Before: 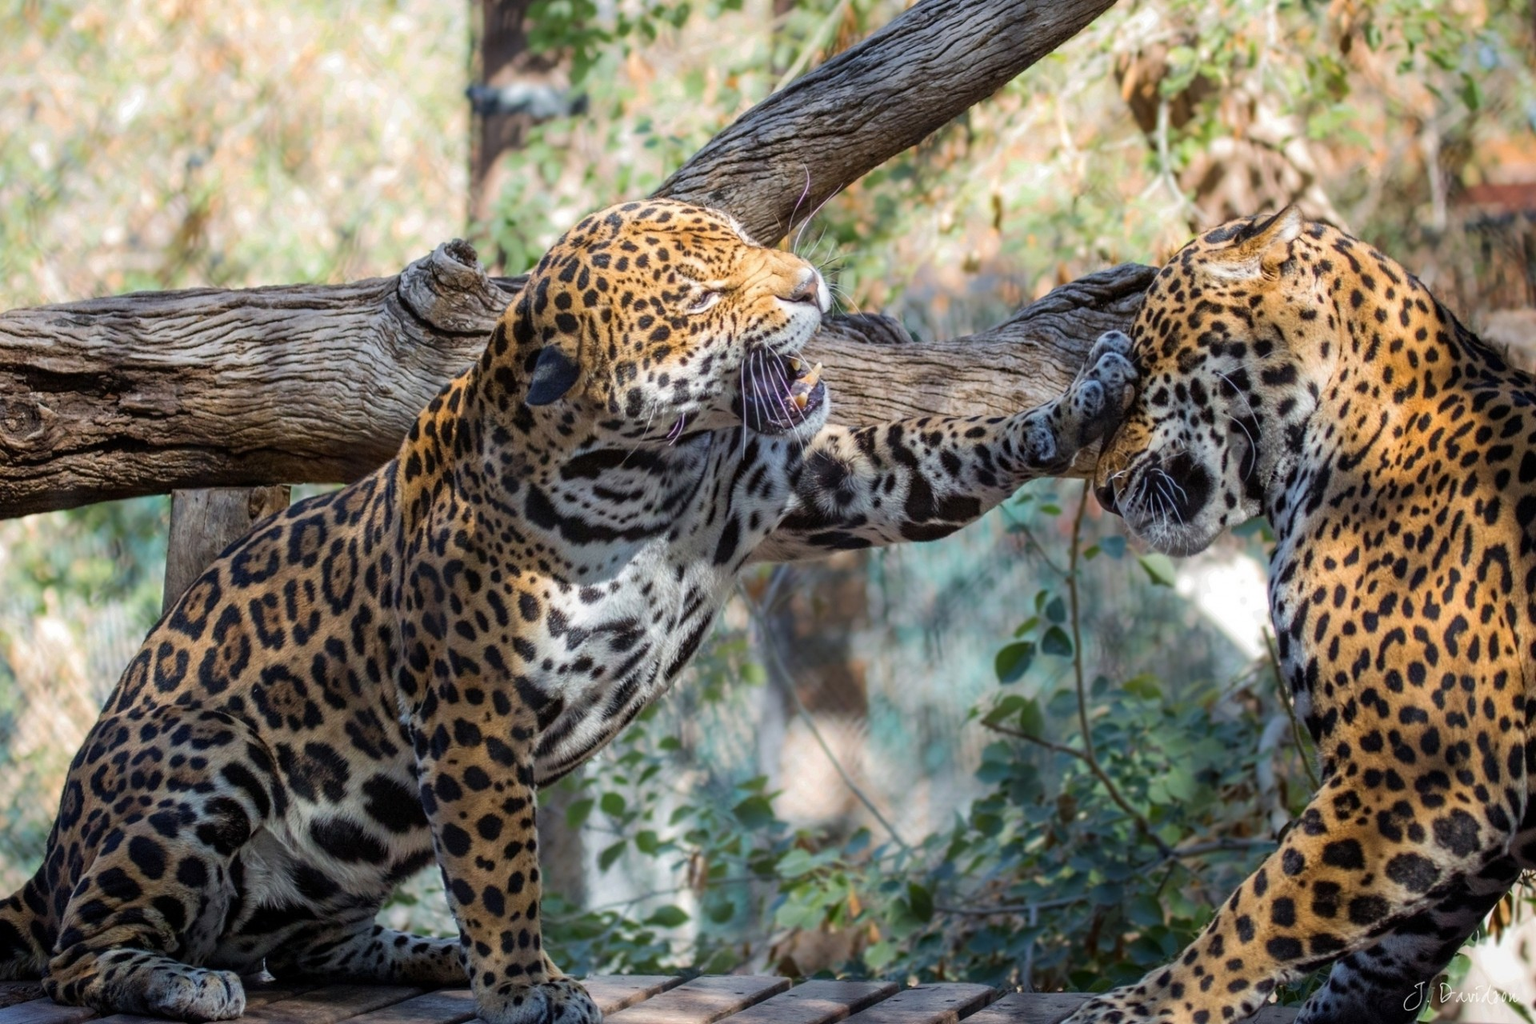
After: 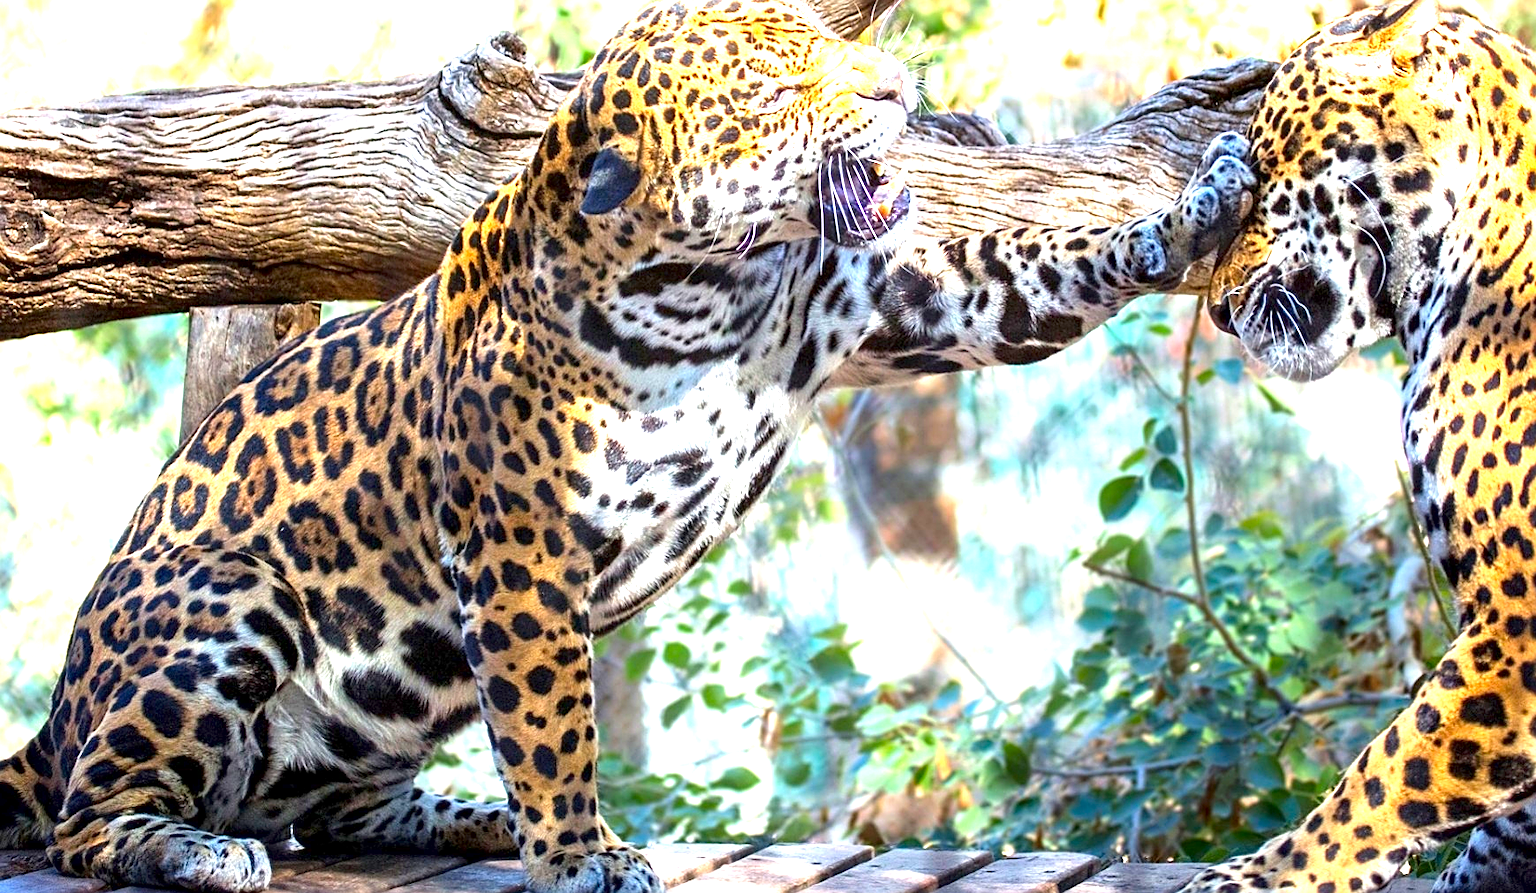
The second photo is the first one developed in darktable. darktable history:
exposure: black level correction 0.001, exposure 1.862 EV, compensate highlight preservation false
crop: top 20.692%, right 9.376%, bottom 0.24%
sharpen: on, module defaults
contrast brightness saturation: brightness -0.019, saturation 0.341
